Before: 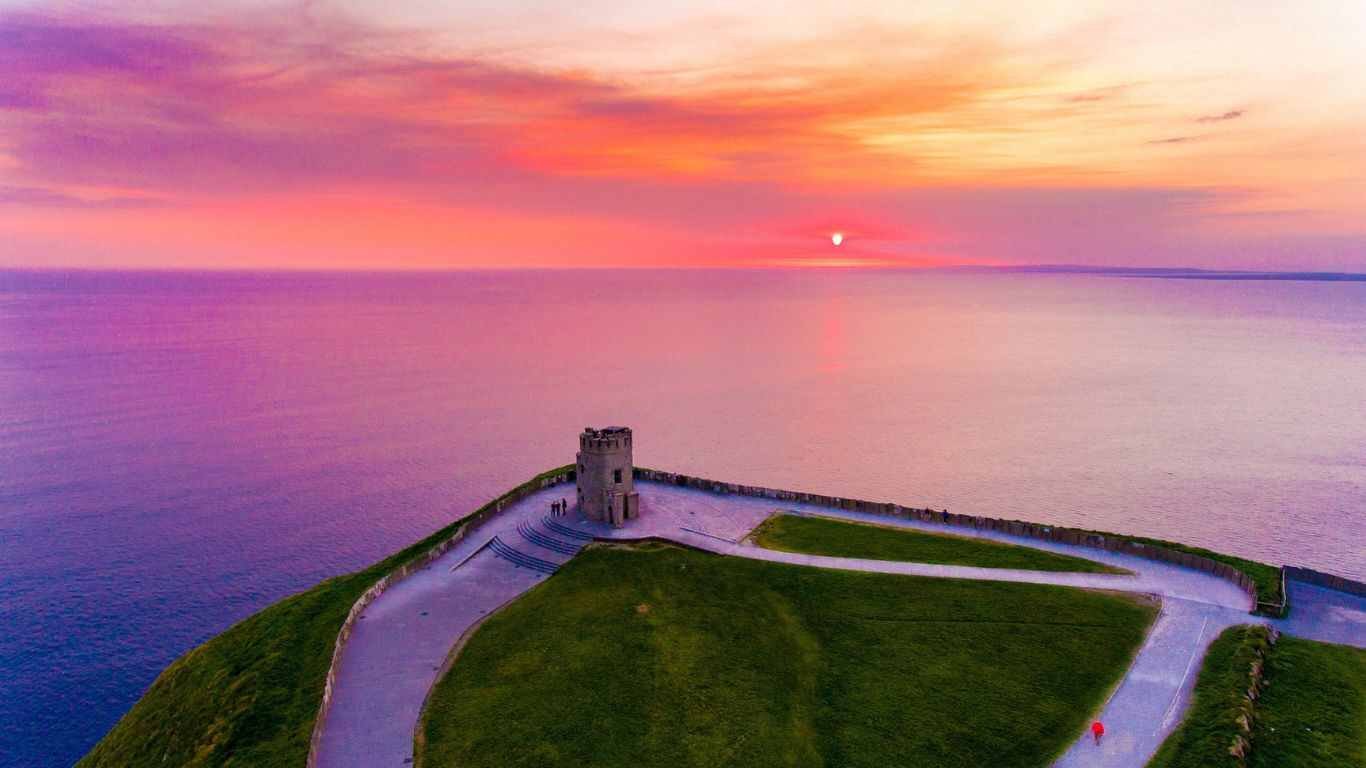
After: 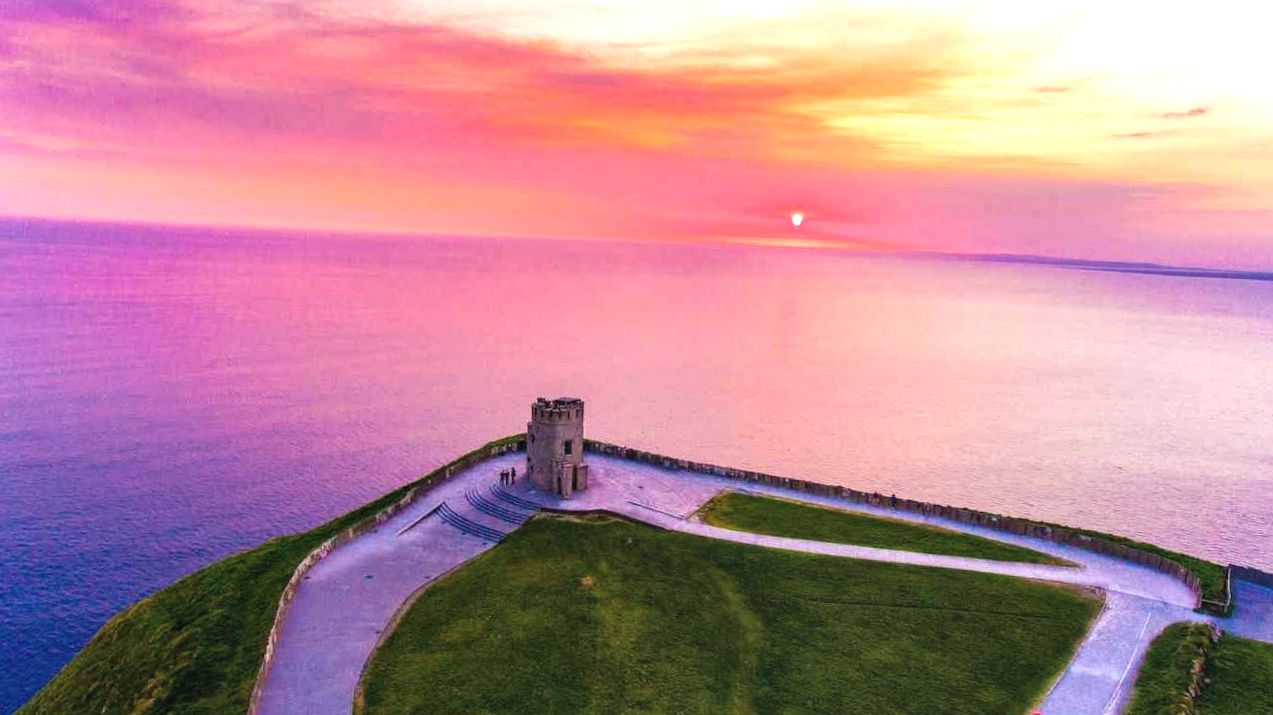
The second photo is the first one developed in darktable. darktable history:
local contrast: on, module defaults
exposure: black level correction -0.005, exposure 0.622 EV, compensate highlight preservation false
crop and rotate: angle -2.38°
